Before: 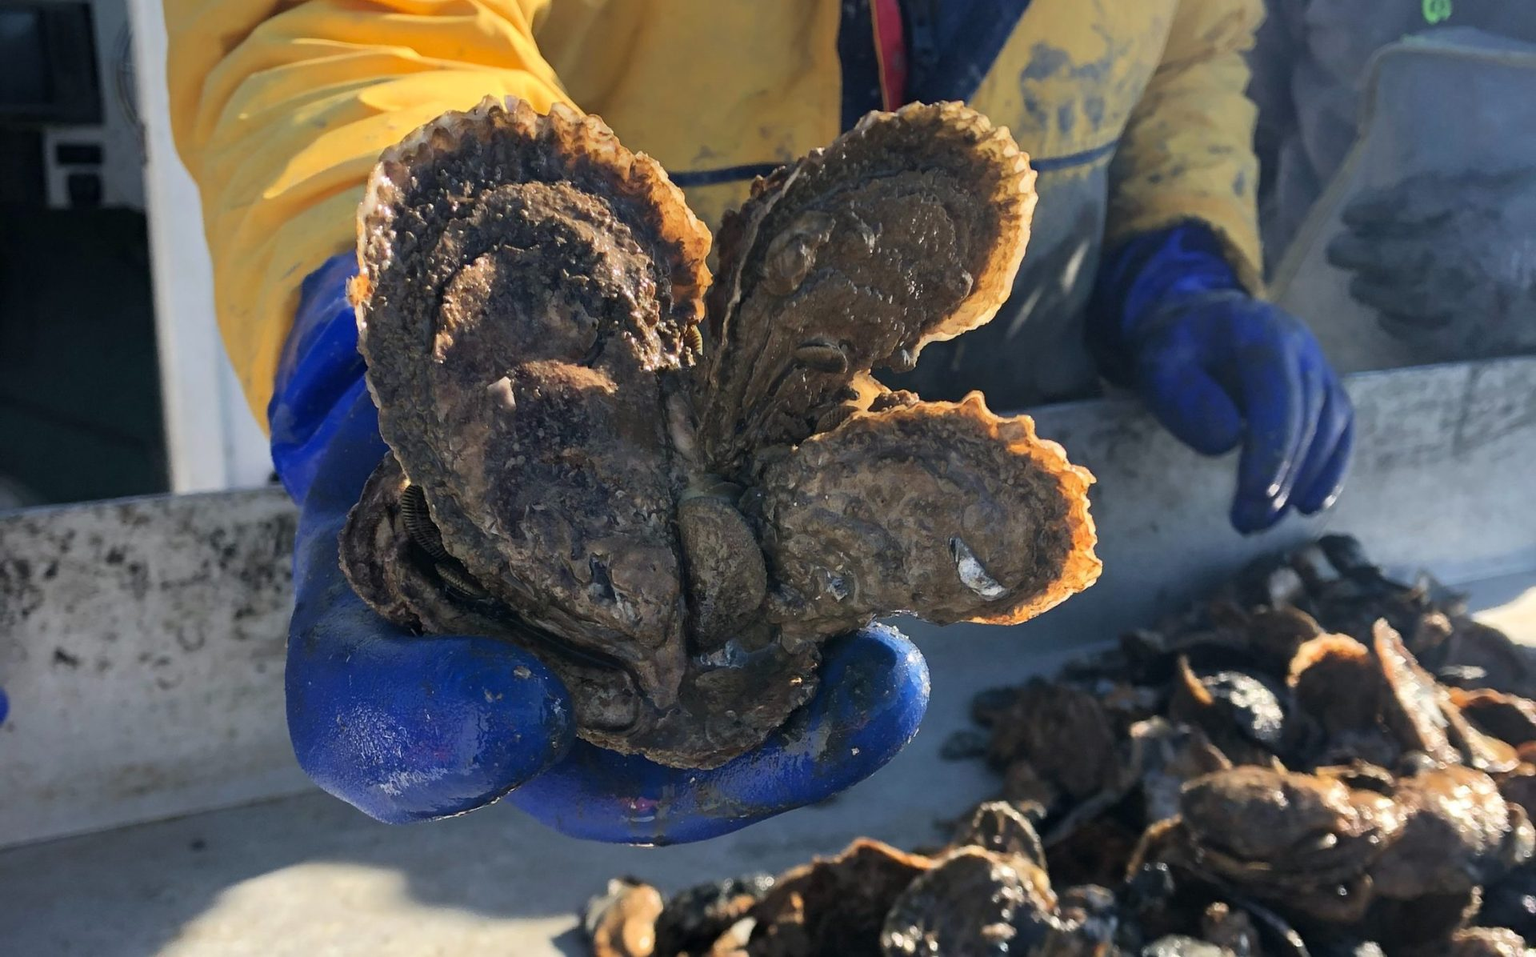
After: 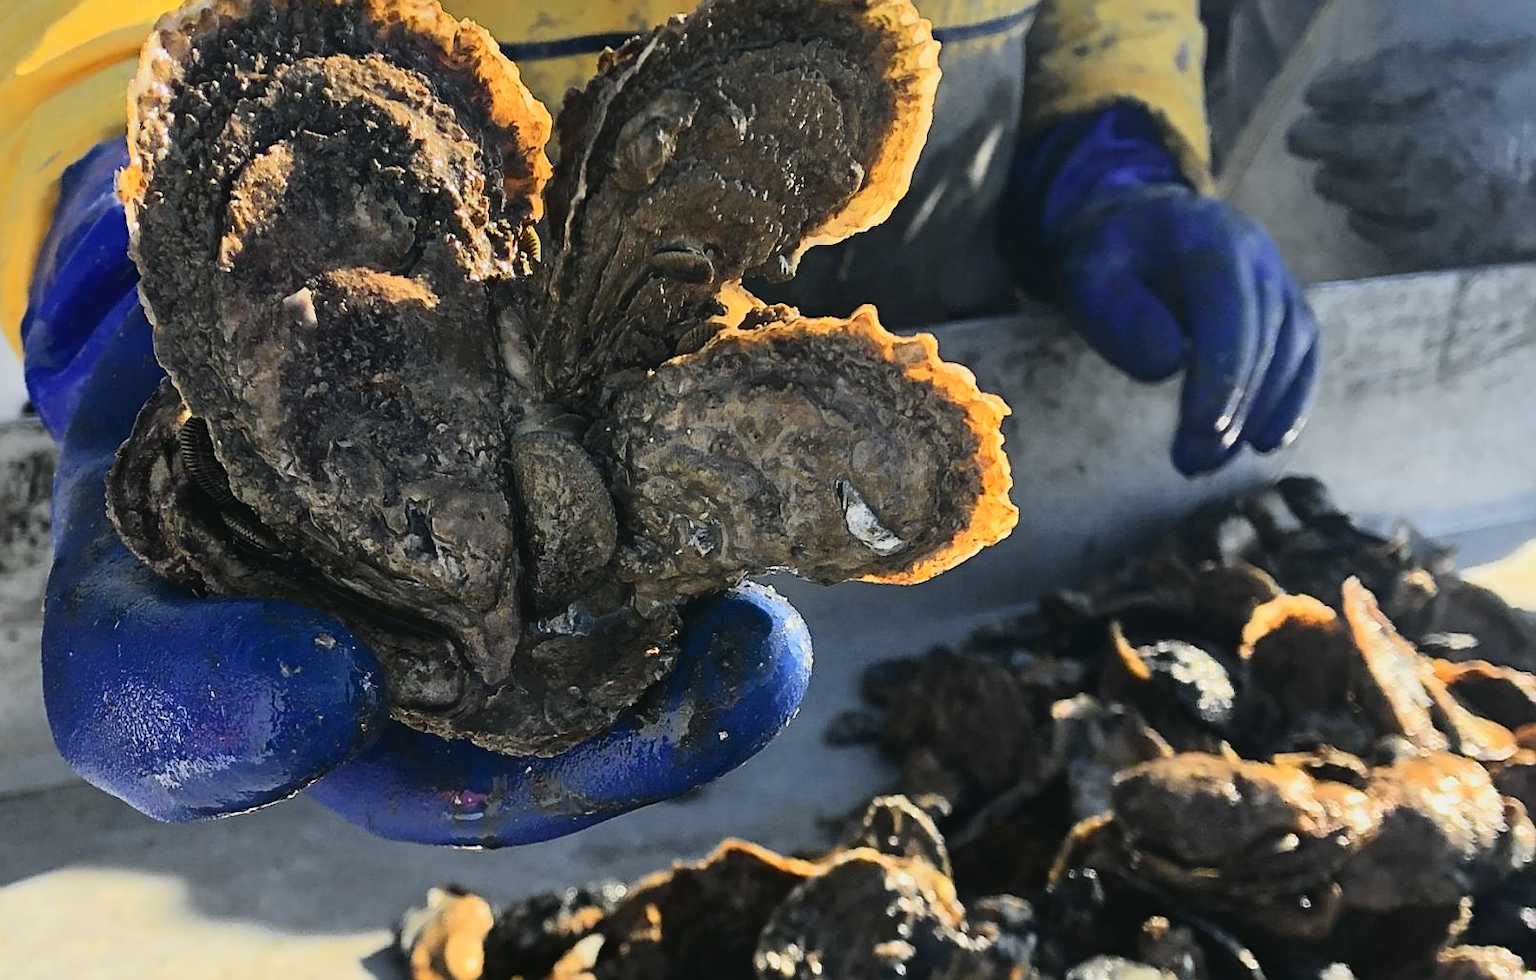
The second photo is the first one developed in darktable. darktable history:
sharpen: on, module defaults
tone curve: curves: ch0 [(0, 0.03) (0.113, 0.087) (0.207, 0.184) (0.515, 0.612) (0.712, 0.793) (1, 0.946)]; ch1 [(0, 0) (0.172, 0.123) (0.317, 0.279) (0.407, 0.401) (0.476, 0.482) (0.505, 0.499) (0.534, 0.534) (0.632, 0.645) (0.726, 0.745) (1, 1)]; ch2 [(0, 0) (0.411, 0.424) (0.476, 0.492) (0.521, 0.524) (0.541, 0.559) (0.65, 0.699) (1, 1)], color space Lab, independent channels, preserve colors none
crop: left 16.315%, top 14.246%
